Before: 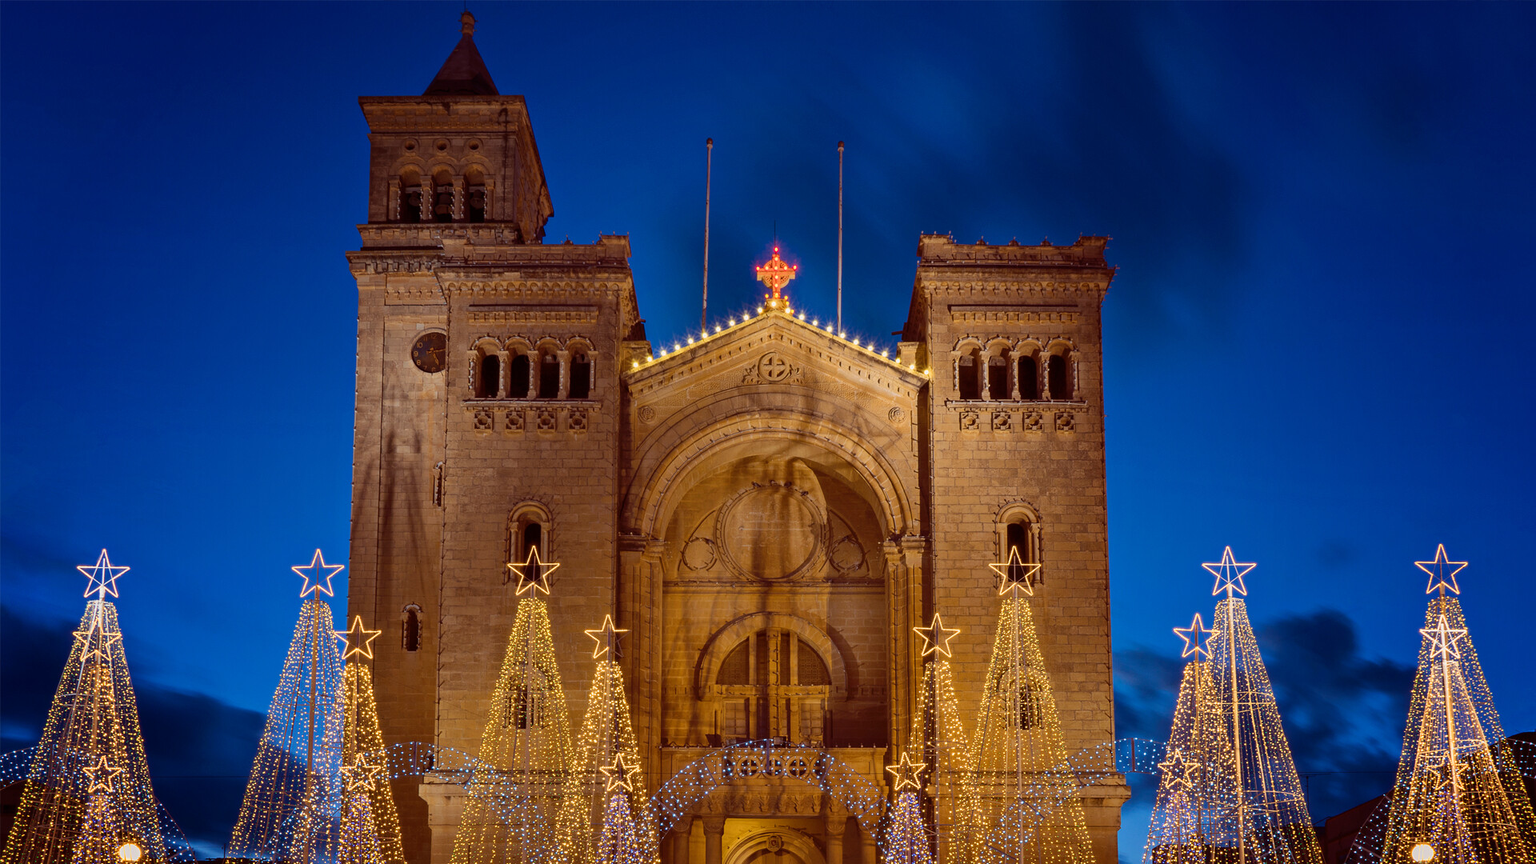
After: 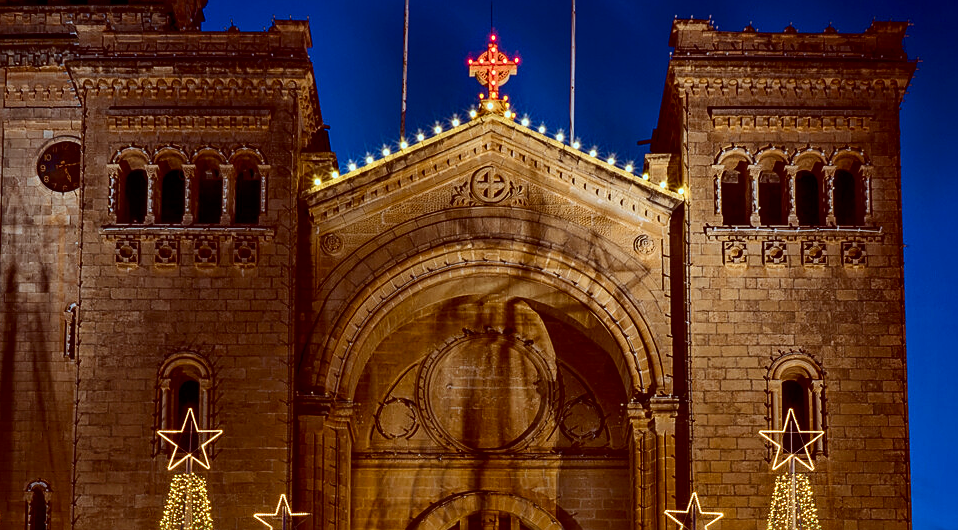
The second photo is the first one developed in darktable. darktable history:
exposure: exposure -0.109 EV, compensate exposure bias true, compensate highlight preservation false
crop: left 24.844%, top 25.436%, right 25.251%, bottom 25.41%
sharpen: on, module defaults
contrast brightness saturation: contrast 0.209, brightness -0.113, saturation 0.214
color correction: highlights a* -10.57, highlights b* -19.43
local contrast: on, module defaults
